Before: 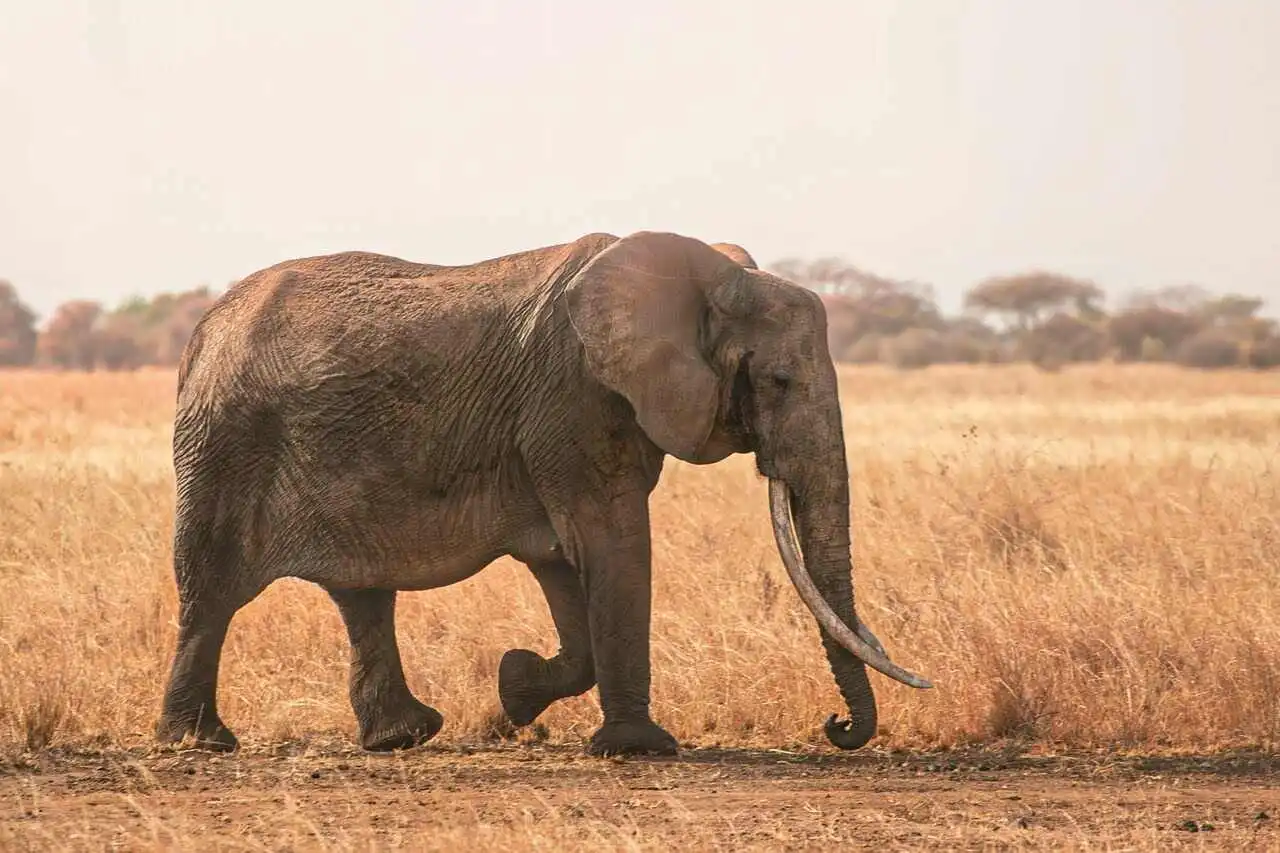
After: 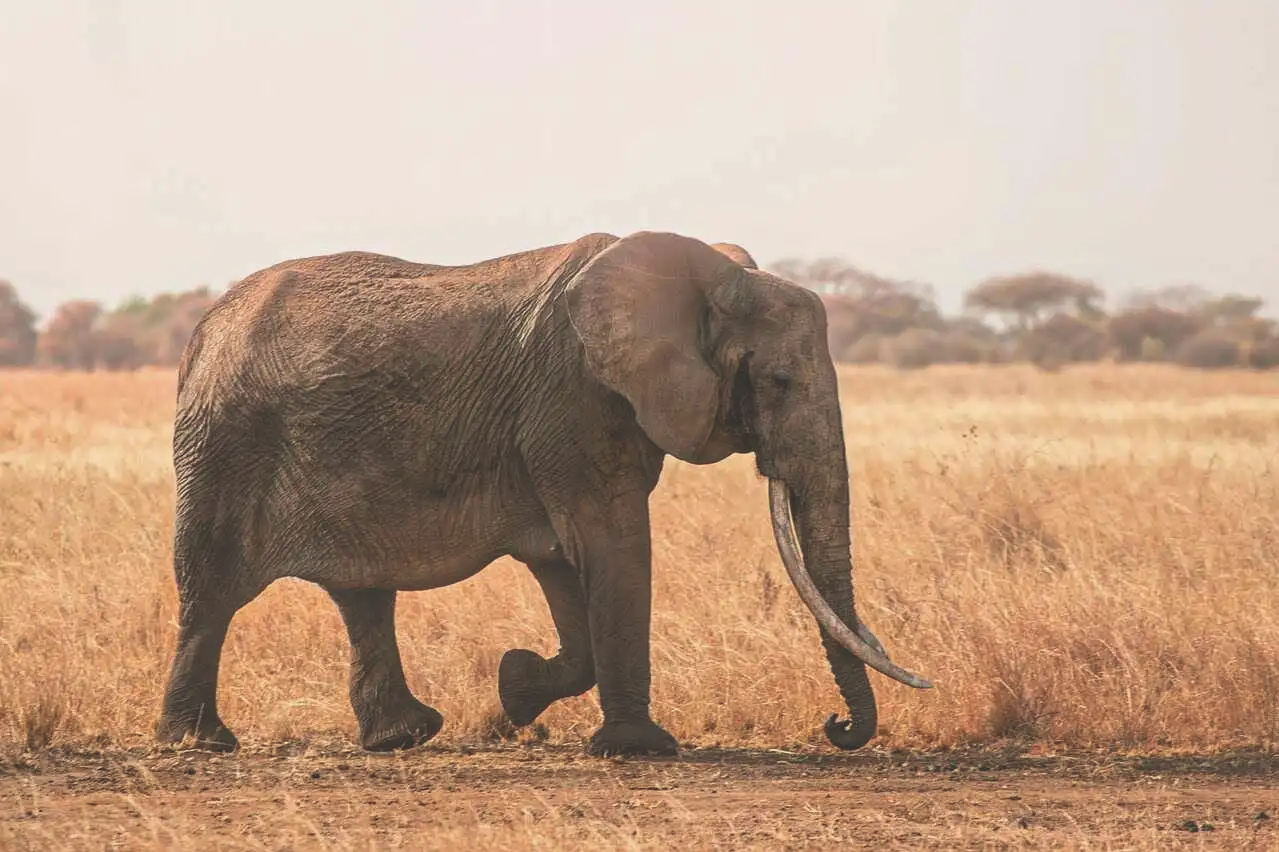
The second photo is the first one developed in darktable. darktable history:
exposure: black level correction -0.025, exposure -0.117 EV, compensate highlight preservation false
